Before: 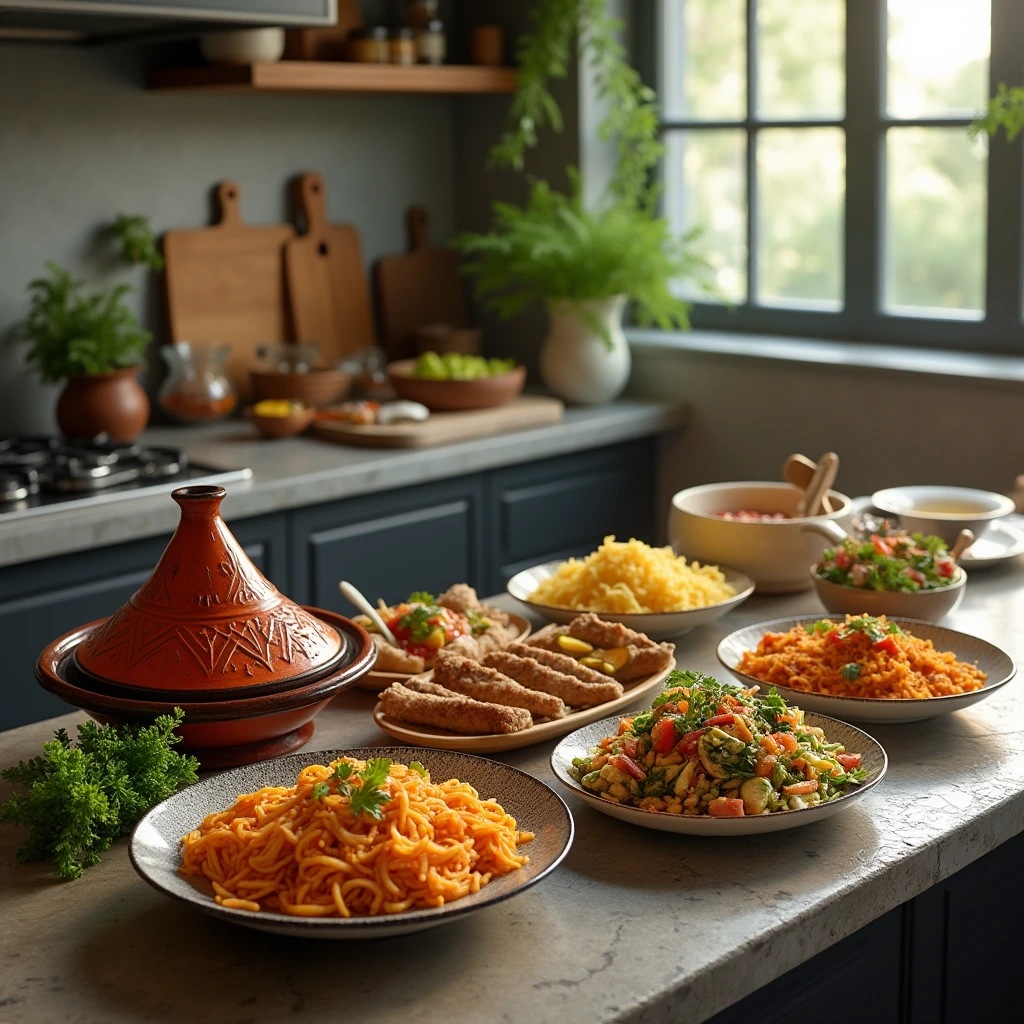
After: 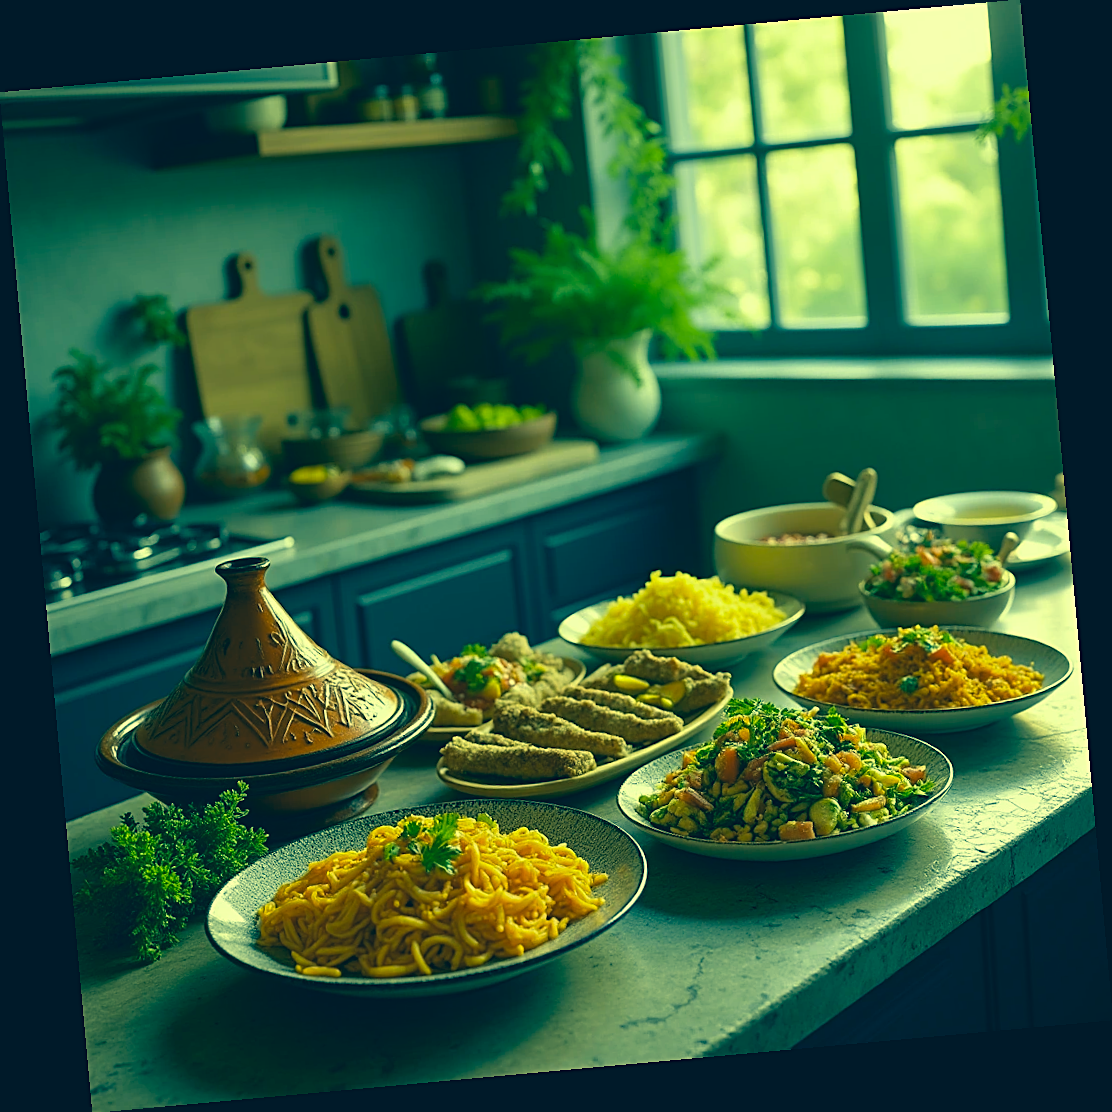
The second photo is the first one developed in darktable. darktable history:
sharpen: on, module defaults
rotate and perspective: rotation -5.2°, automatic cropping off
color correction: highlights a* -15.58, highlights b* 40, shadows a* -40, shadows b* -26.18
